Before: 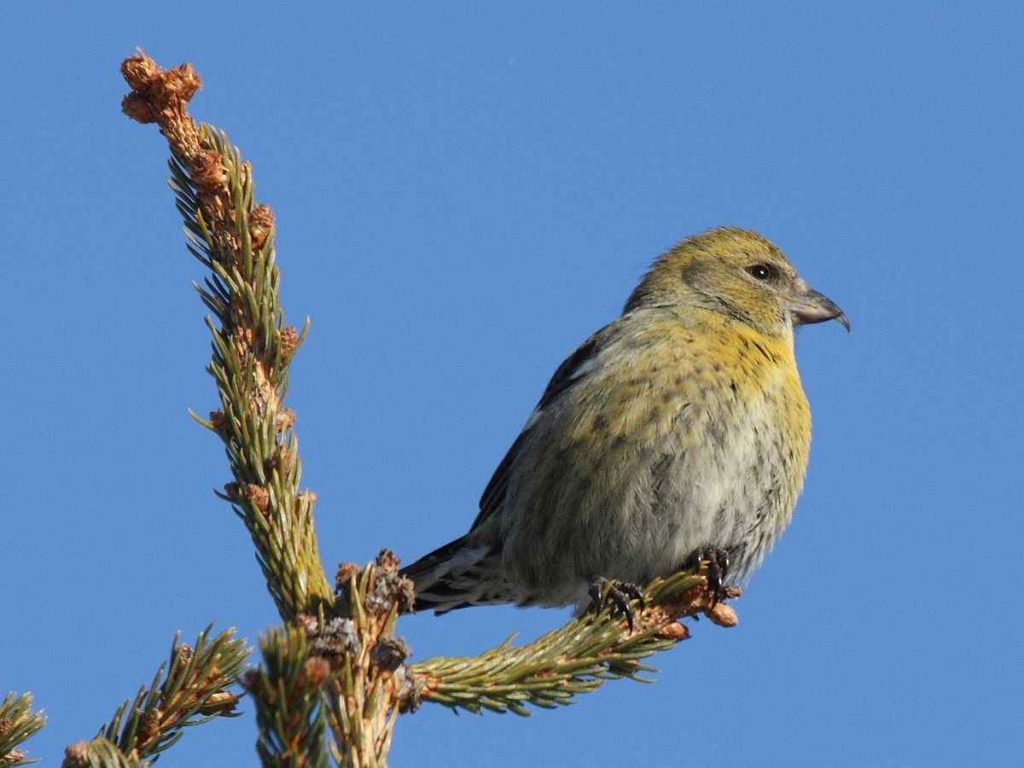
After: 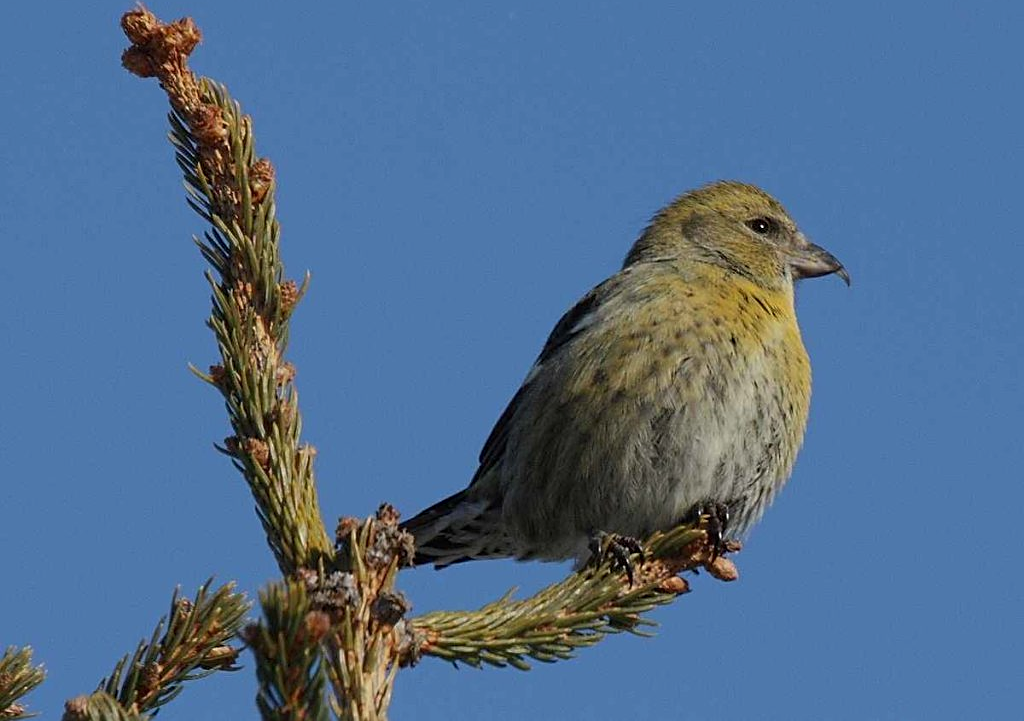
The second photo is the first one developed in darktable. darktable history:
exposure: exposure -0.591 EV, compensate exposure bias true, compensate highlight preservation false
sharpen: on, module defaults
crop and rotate: top 6.072%
